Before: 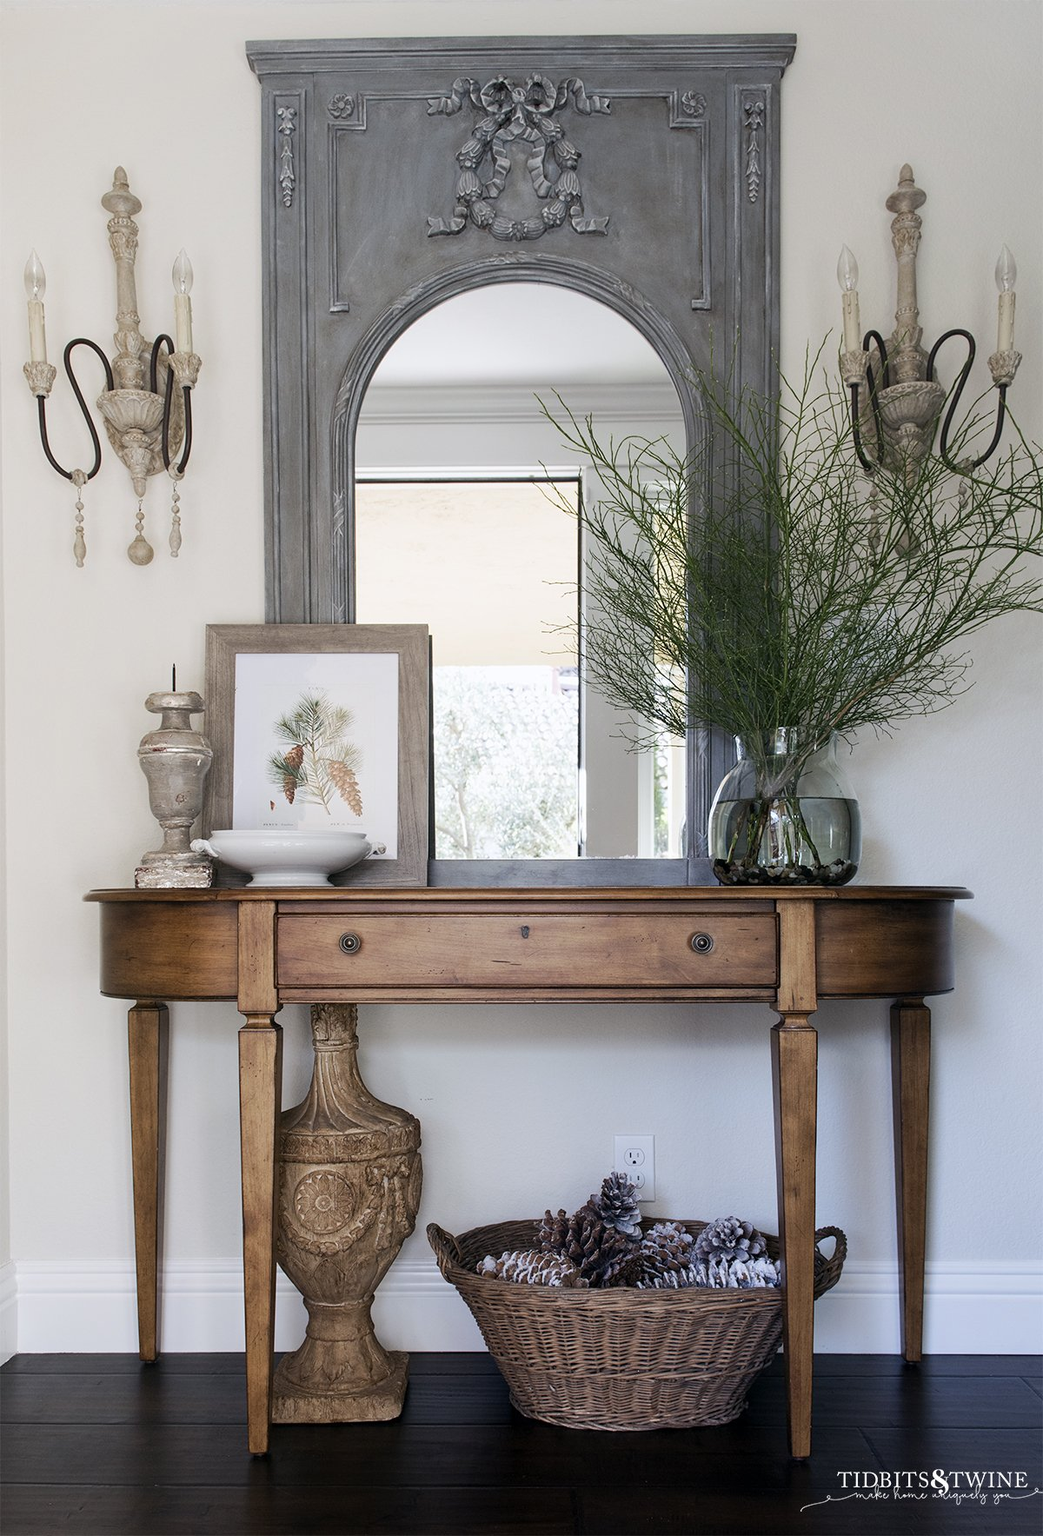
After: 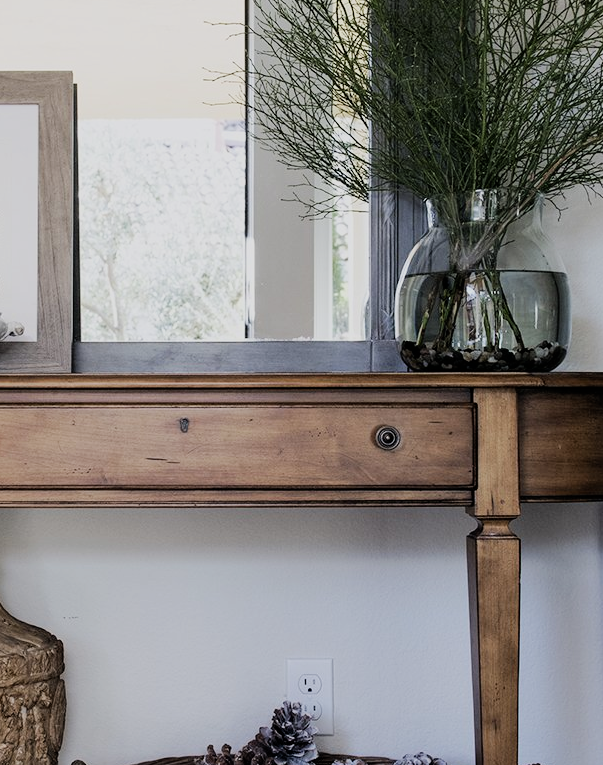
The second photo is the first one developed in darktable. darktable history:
filmic rgb: black relative exposure -7.65 EV, hardness 4.02, contrast 1.1, highlights saturation mix -30%
crop: left 35.03%, top 36.625%, right 14.663%, bottom 20.057%
